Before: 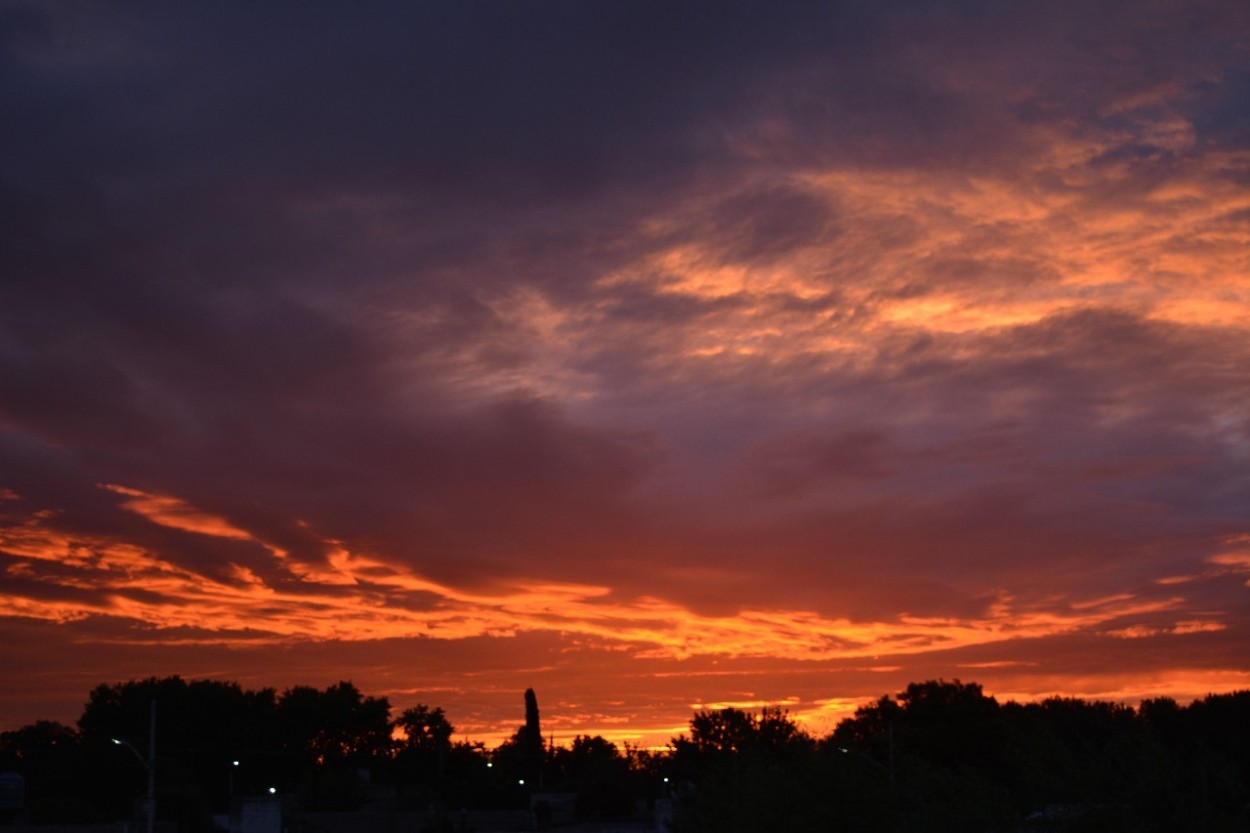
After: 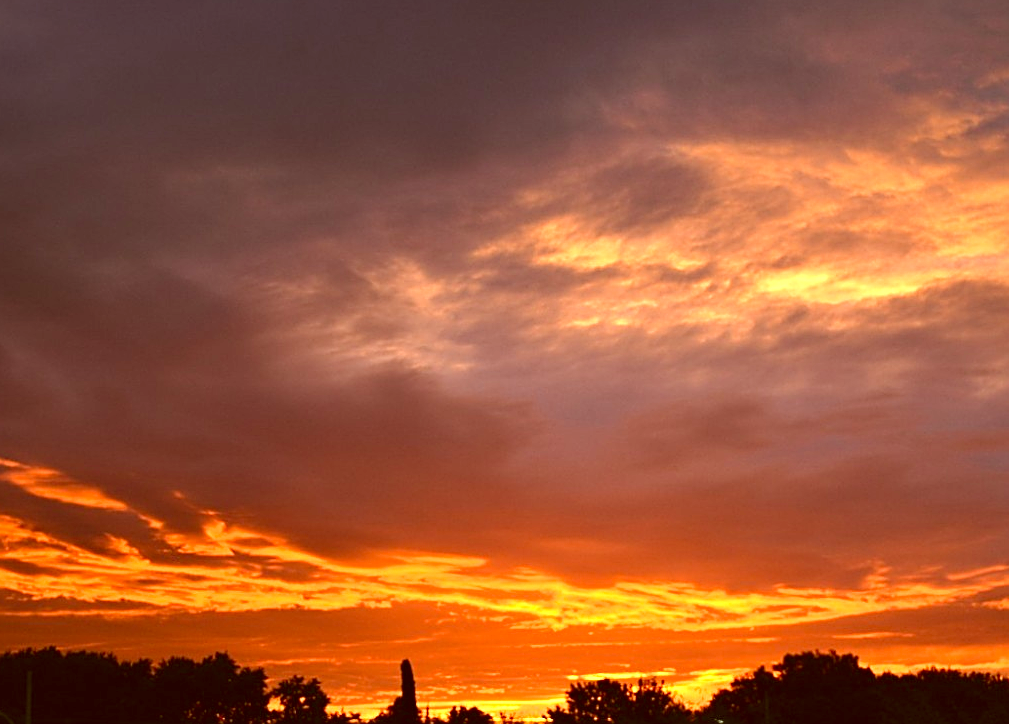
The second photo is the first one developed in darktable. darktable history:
exposure: black level correction 0, exposure 1.2 EV, compensate highlight preservation false
crop: left 9.971%, top 3.483%, right 9.284%, bottom 9.548%
color correction: highlights a* -5.43, highlights b* 9.79, shadows a* 9.43, shadows b* 24.81
sharpen: amount 0.491
